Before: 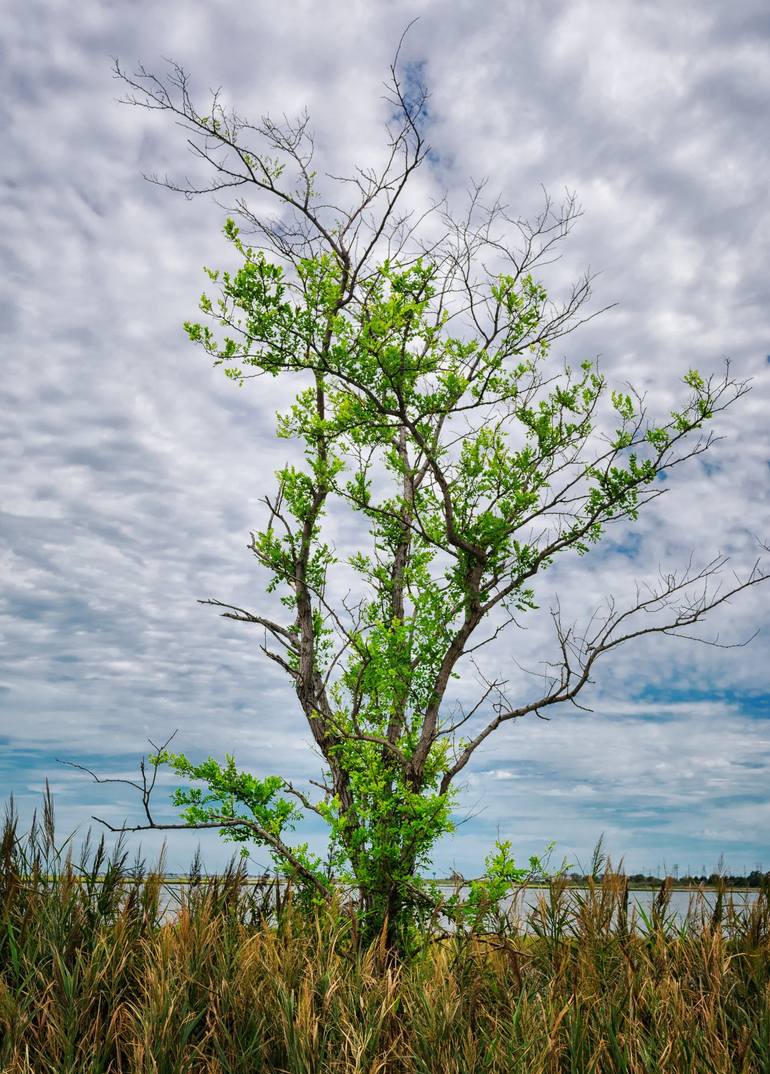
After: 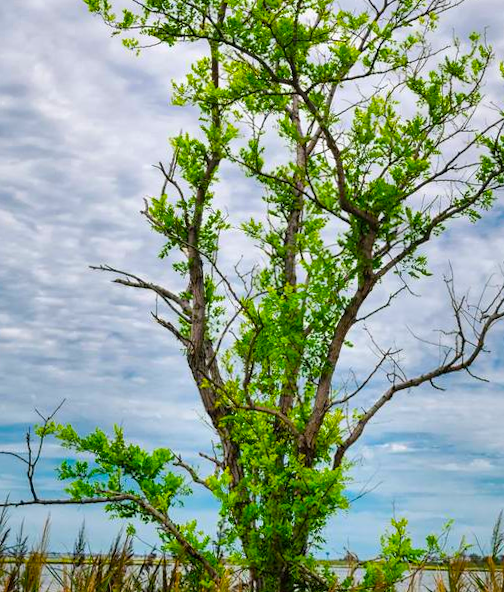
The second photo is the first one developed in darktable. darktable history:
rotate and perspective: rotation 0.215°, lens shift (vertical) -0.139, crop left 0.069, crop right 0.939, crop top 0.002, crop bottom 0.996
crop: left 11.123%, top 27.61%, right 18.3%, bottom 17.034%
levels: levels [0, 0.492, 0.984]
color balance rgb: linear chroma grading › global chroma 15%, perceptual saturation grading › global saturation 30%
